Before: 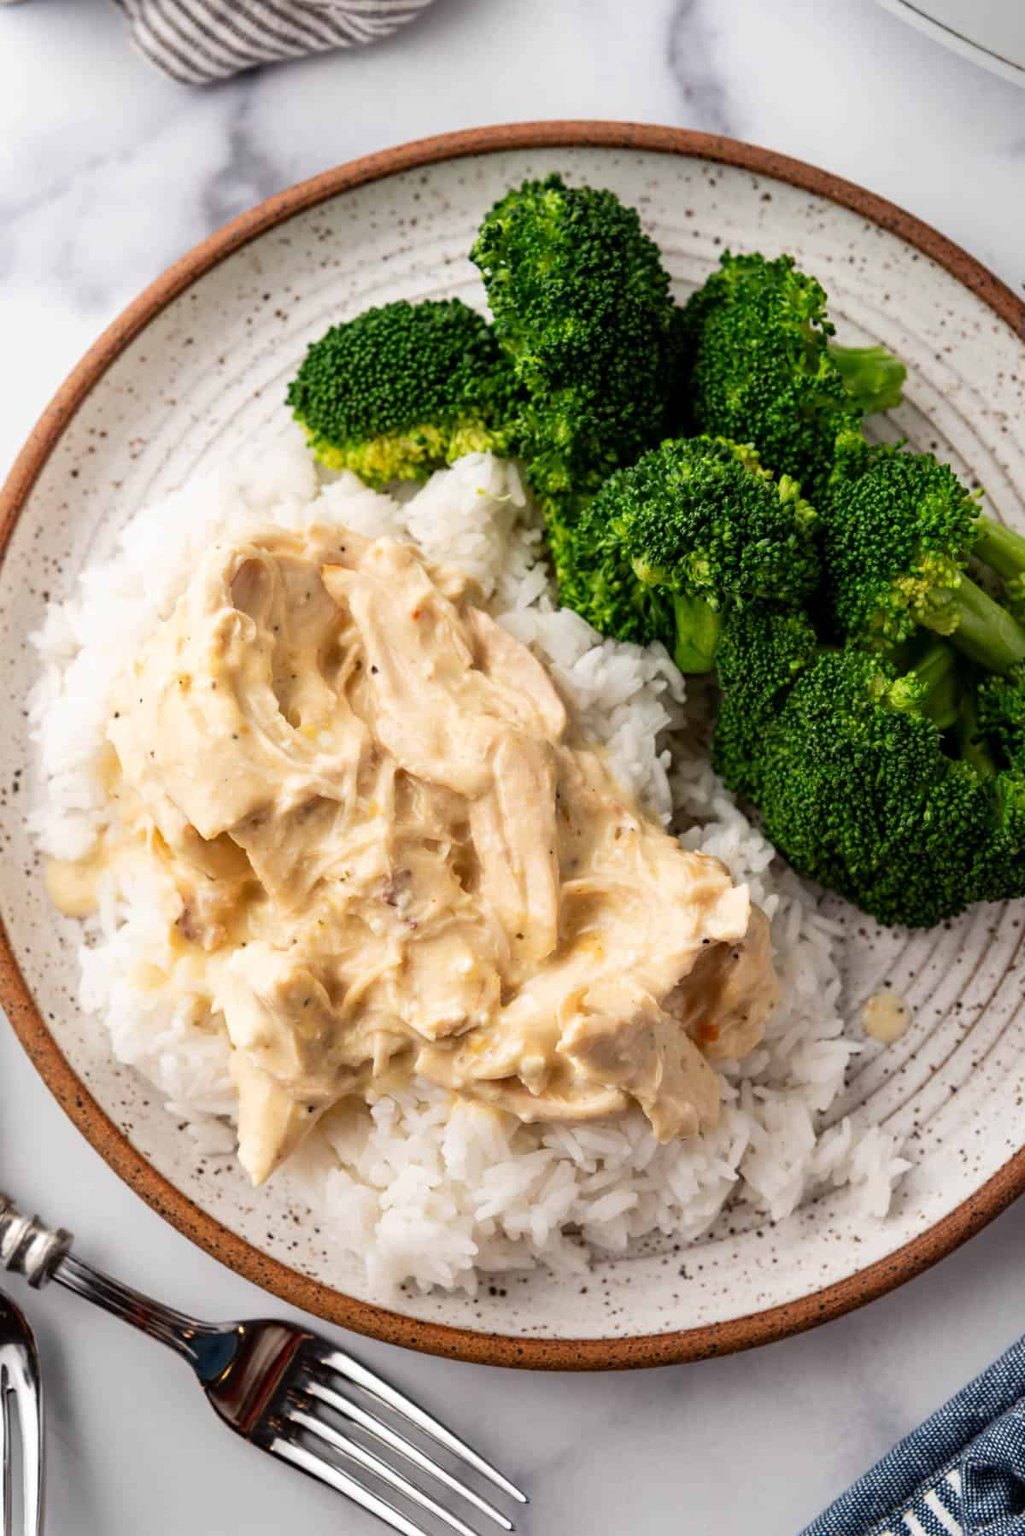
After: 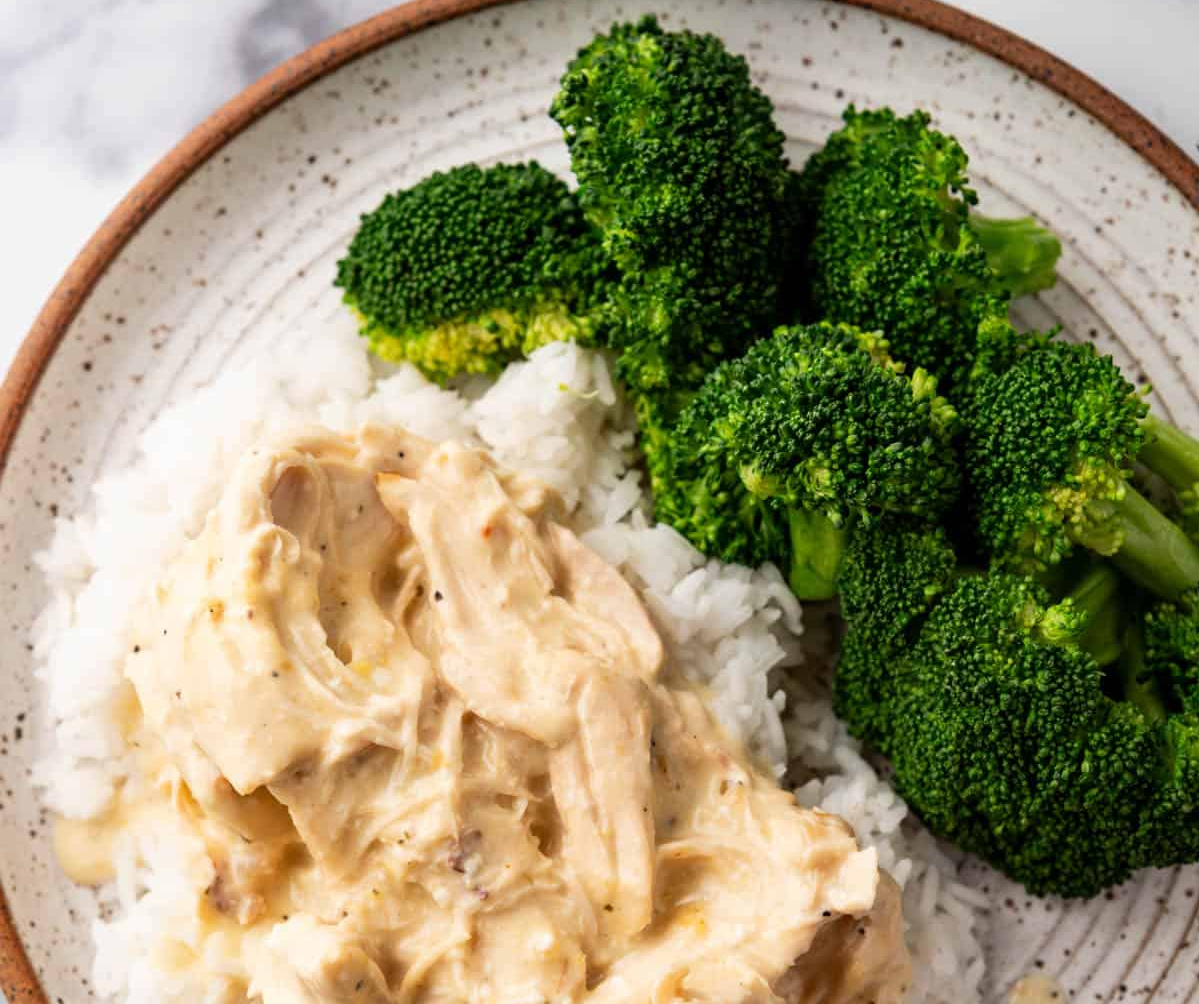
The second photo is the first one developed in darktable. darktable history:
crop and rotate: top 10.473%, bottom 33.655%
